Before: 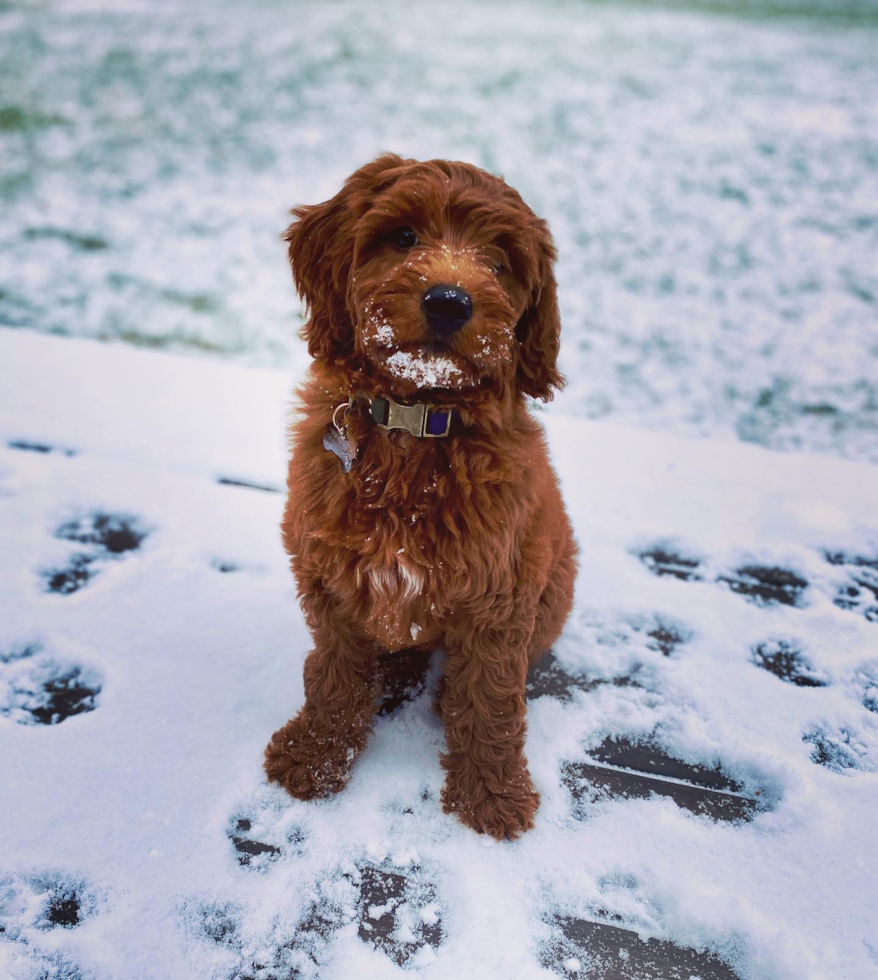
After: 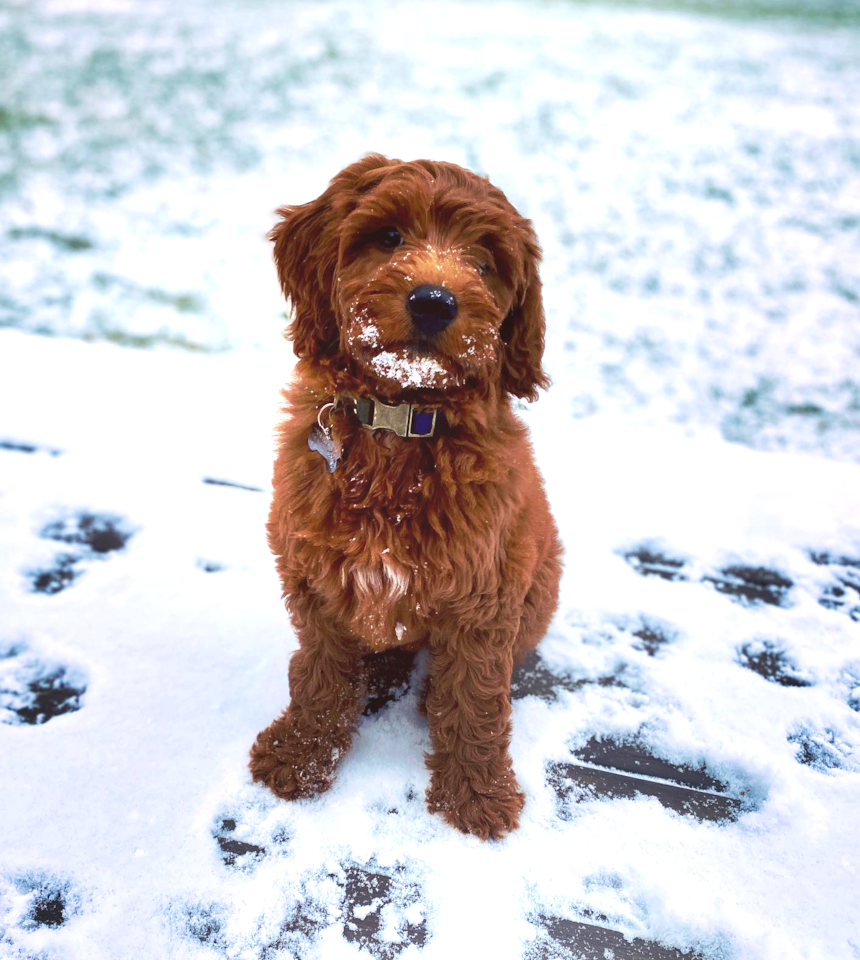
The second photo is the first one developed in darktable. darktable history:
crop: left 1.743%, right 0.268%, bottom 2.011%
exposure: black level correction 0, exposure 0.7 EV, compensate exposure bias true, compensate highlight preservation false
